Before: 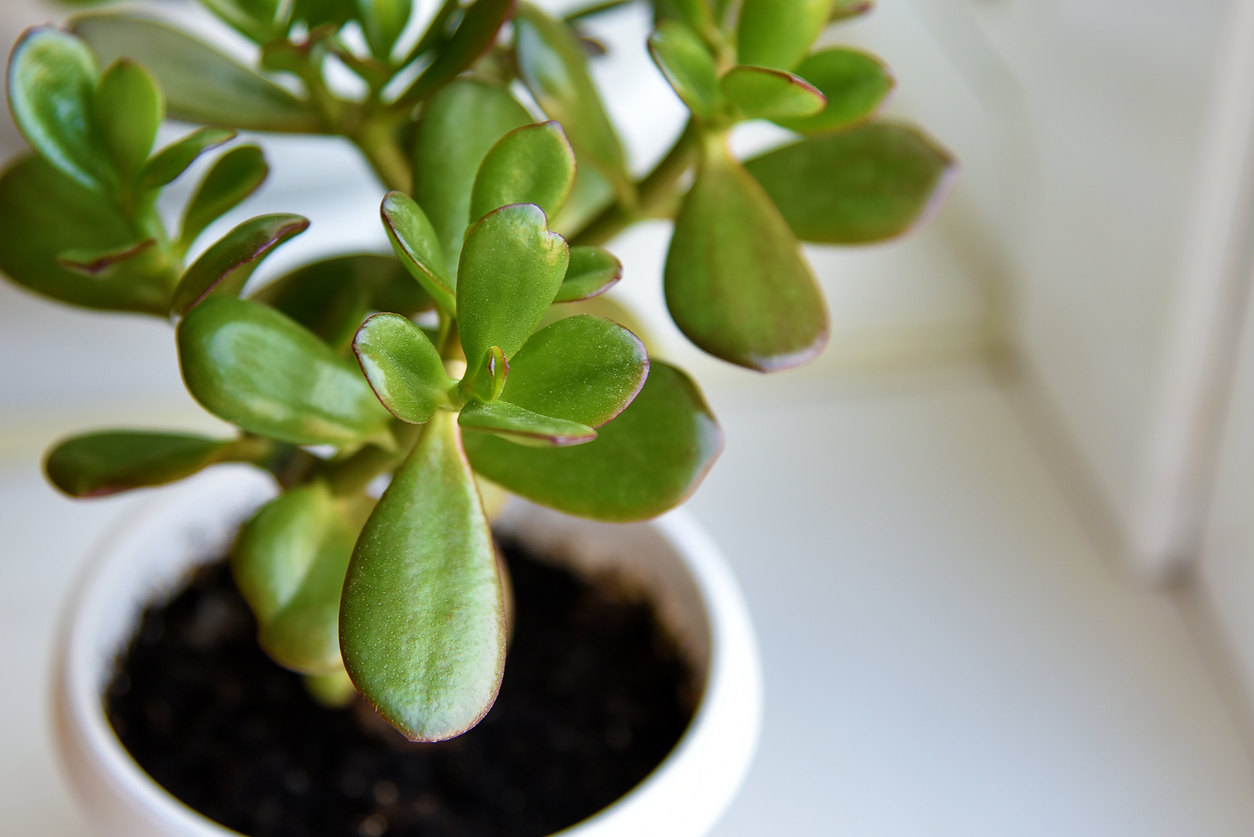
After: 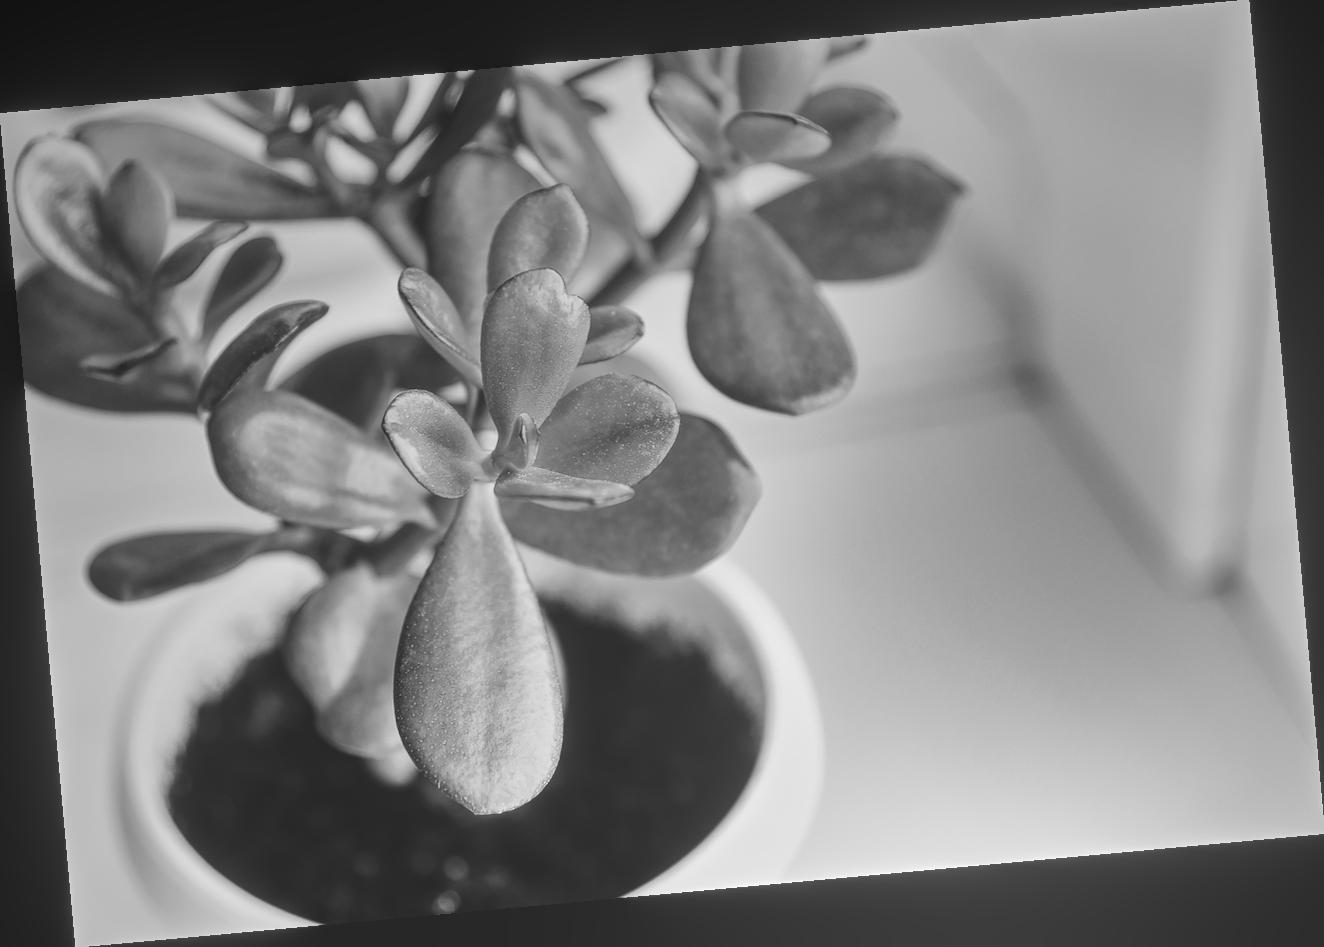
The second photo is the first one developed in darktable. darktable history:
white balance: red 0.954, blue 1.079
shadows and highlights: white point adjustment 0.1, highlights -70, soften with gaussian
monochrome: on, module defaults
graduated density: on, module defaults
local contrast: highlights 73%, shadows 15%, midtone range 0.197
base curve: curves: ch0 [(0, 0) (0.036, 0.025) (0.121, 0.166) (0.206, 0.329) (0.605, 0.79) (1, 1)], preserve colors none
rotate and perspective: rotation -5.2°, automatic cropping off
